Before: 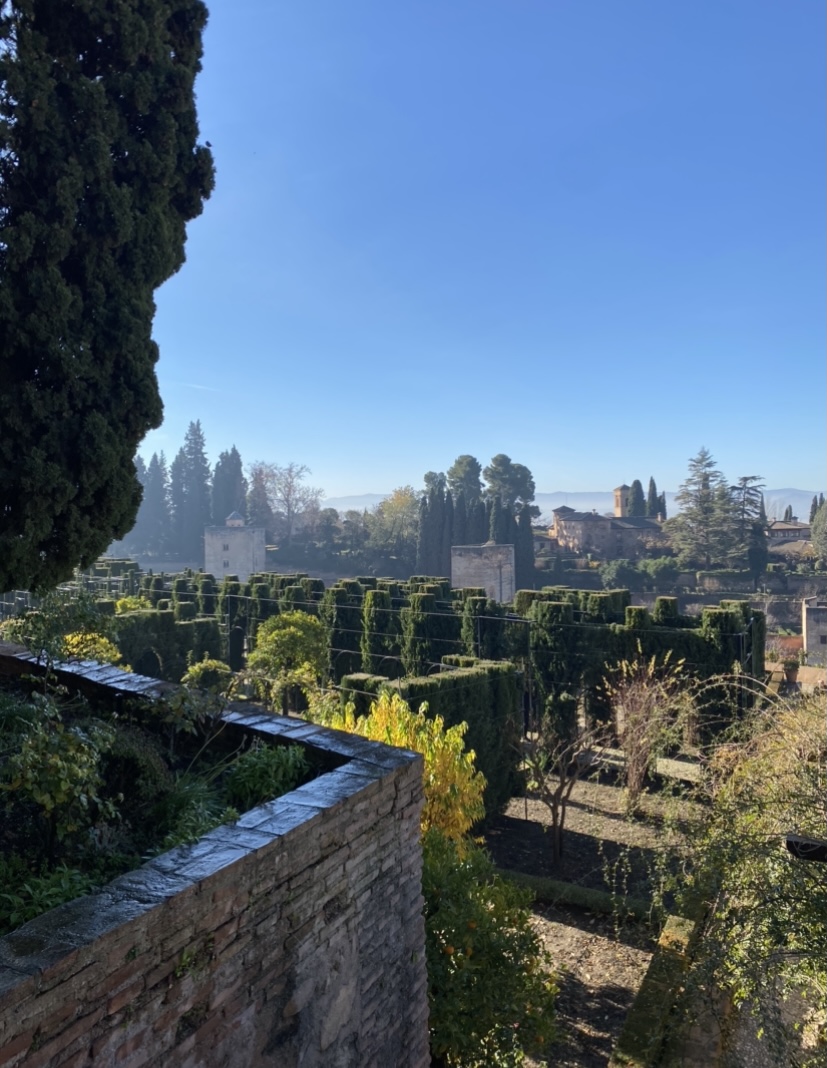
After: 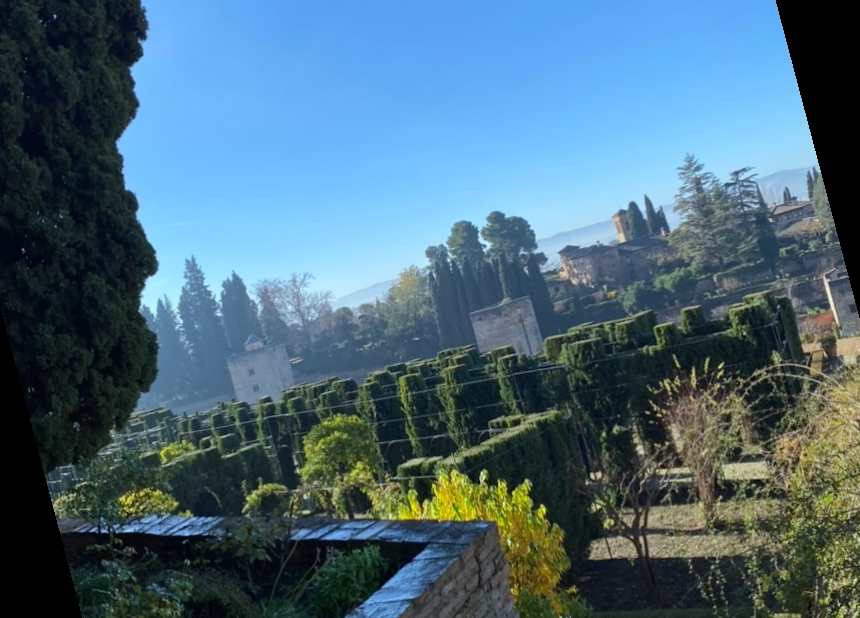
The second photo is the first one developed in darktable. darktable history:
rotate and perspective: rotation -14.8°, crop left 0.1, crop right 0.903, crop top 0.25, crop bottom 0.748
white balance: red 0.925, blue 1.046
color correction: highlights b* 3
